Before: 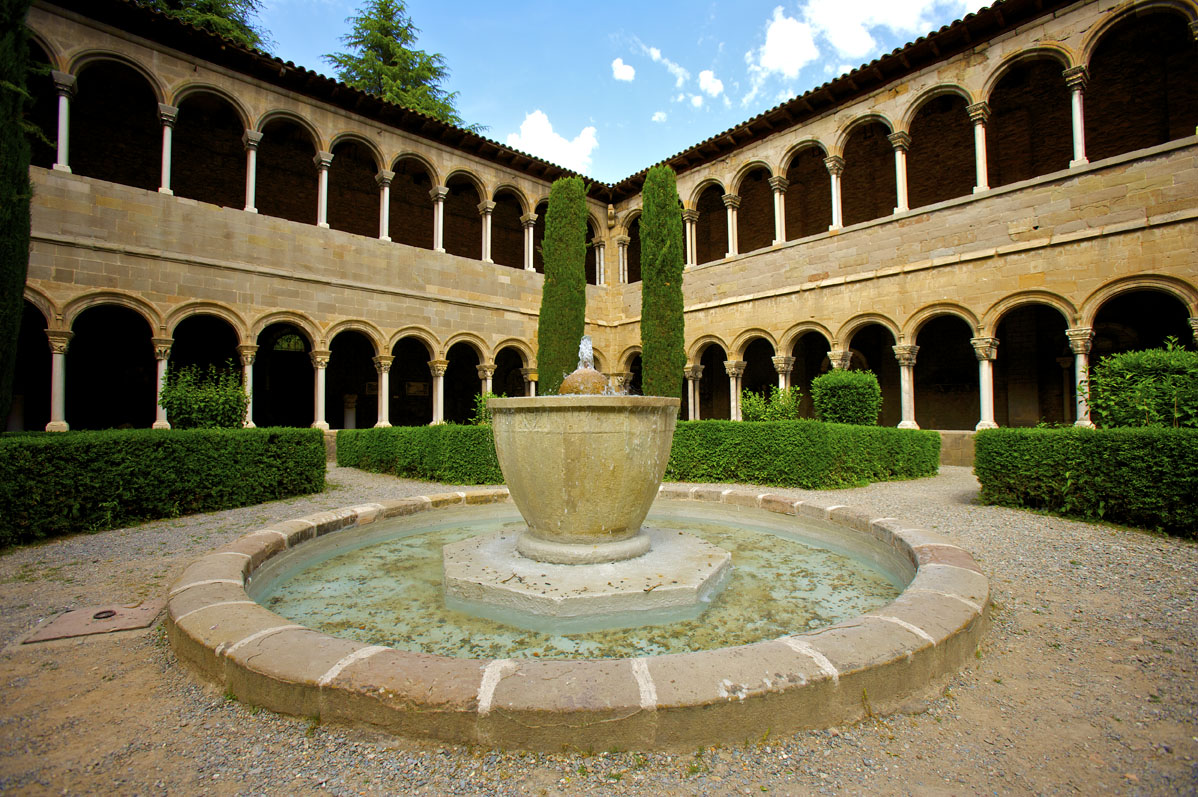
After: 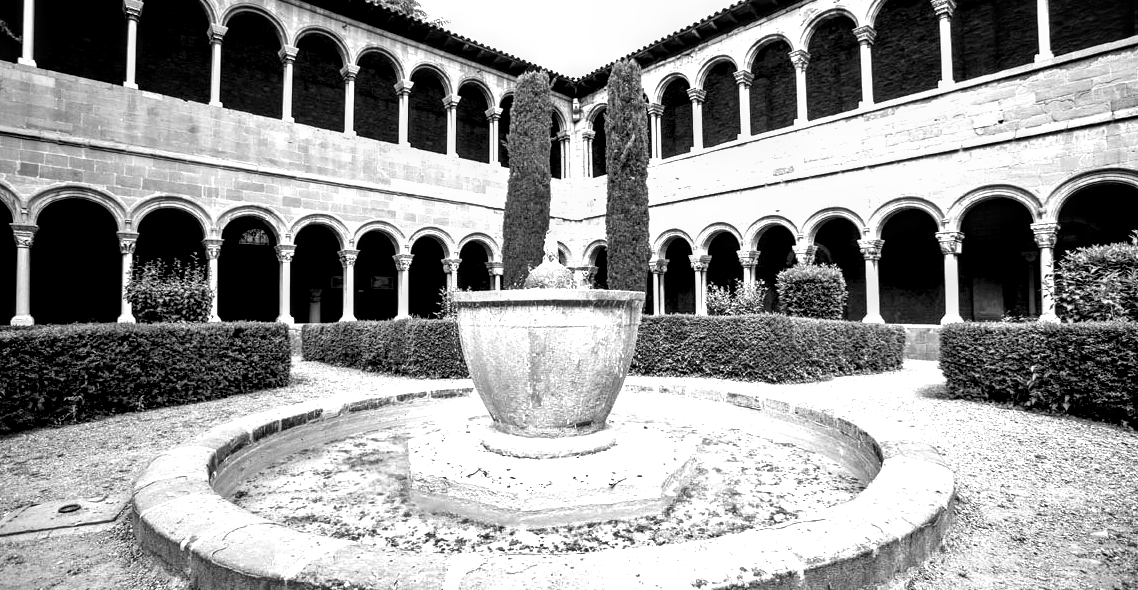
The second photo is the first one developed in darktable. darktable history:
shadows and highlights: low approximation 0.01, soften with gaussian
tone equalizer: on, module defaults
levels: levels [0, 0.352, 0.703]
monochrome: on, module defaults
crop and rotate: left 2.991%, top 13.302%, right 1.981%, bottom 12.636%
local contrast: highlights 60%, shadows 60%, detail 160%
